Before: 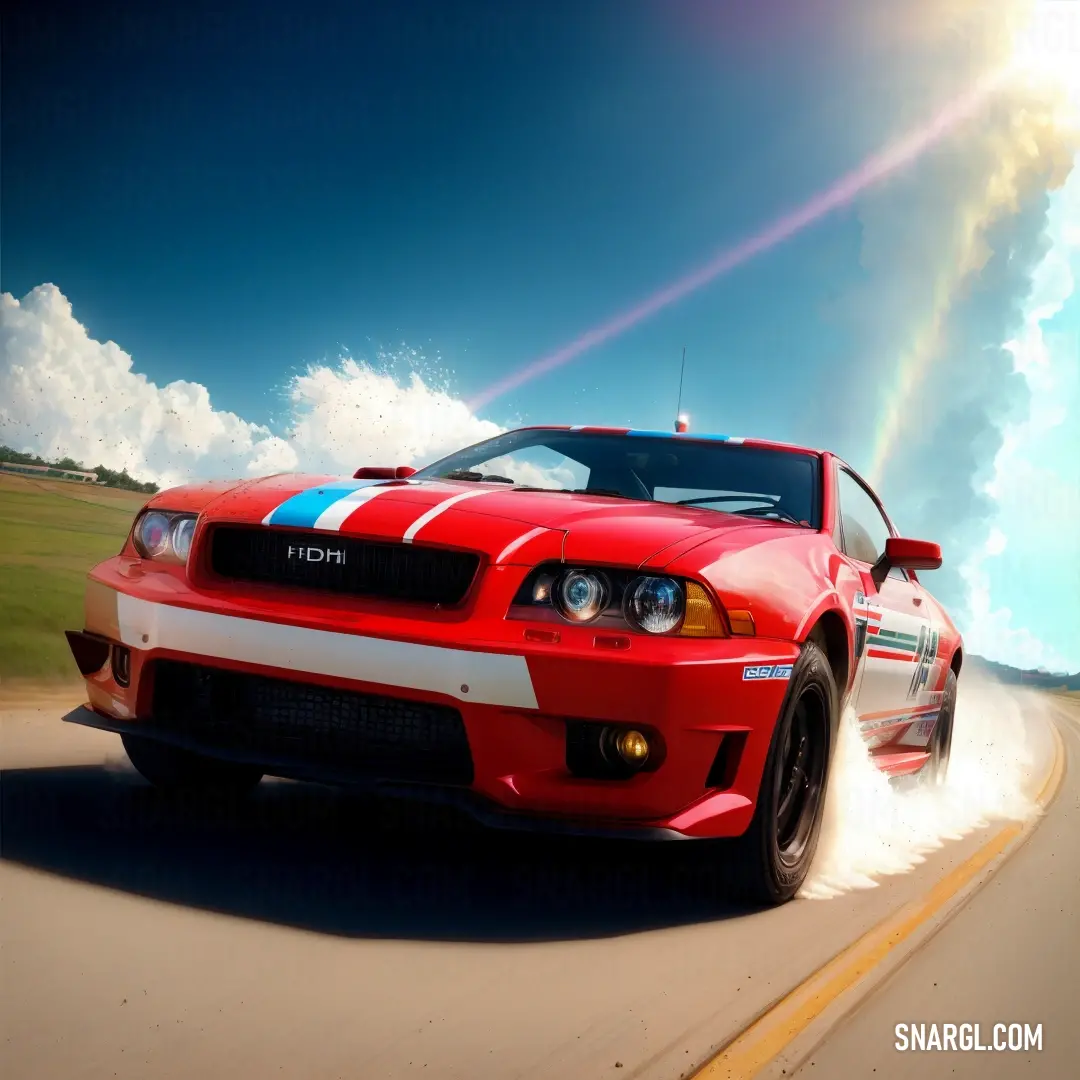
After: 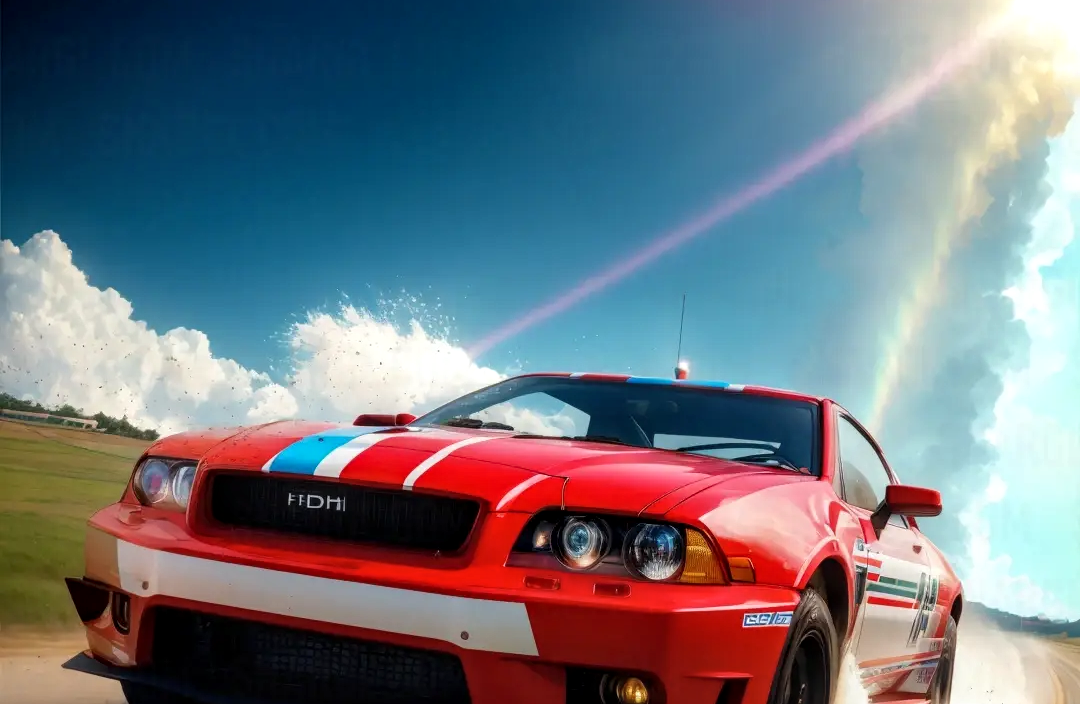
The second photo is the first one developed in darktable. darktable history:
local contrast: on, module defaults
crop and rotate: top 4.917%, bottom 29.878%
